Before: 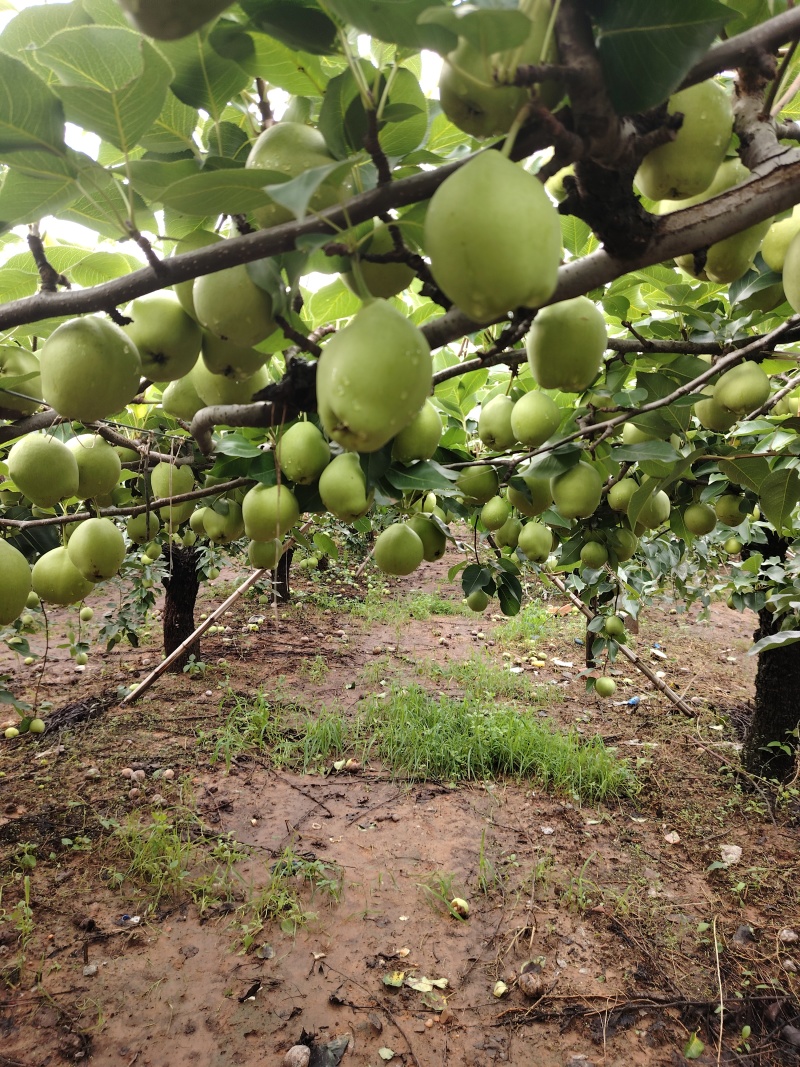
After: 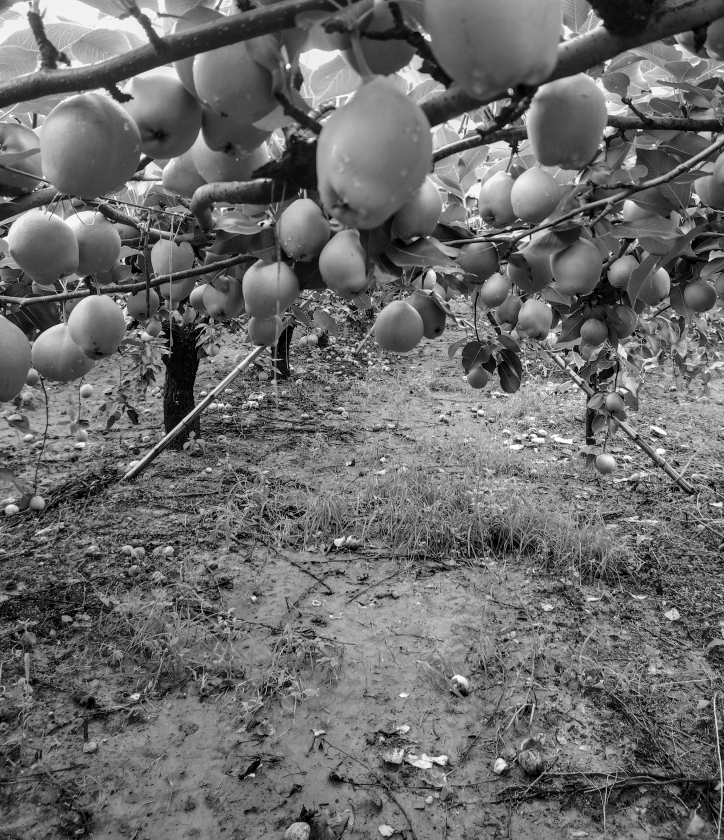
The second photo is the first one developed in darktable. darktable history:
crop: top 20.916%, right 9.437%, bottom 0.316%
local contrast: on, module defaults
monochrome: a 26.22, b 42.67, size 0.8
